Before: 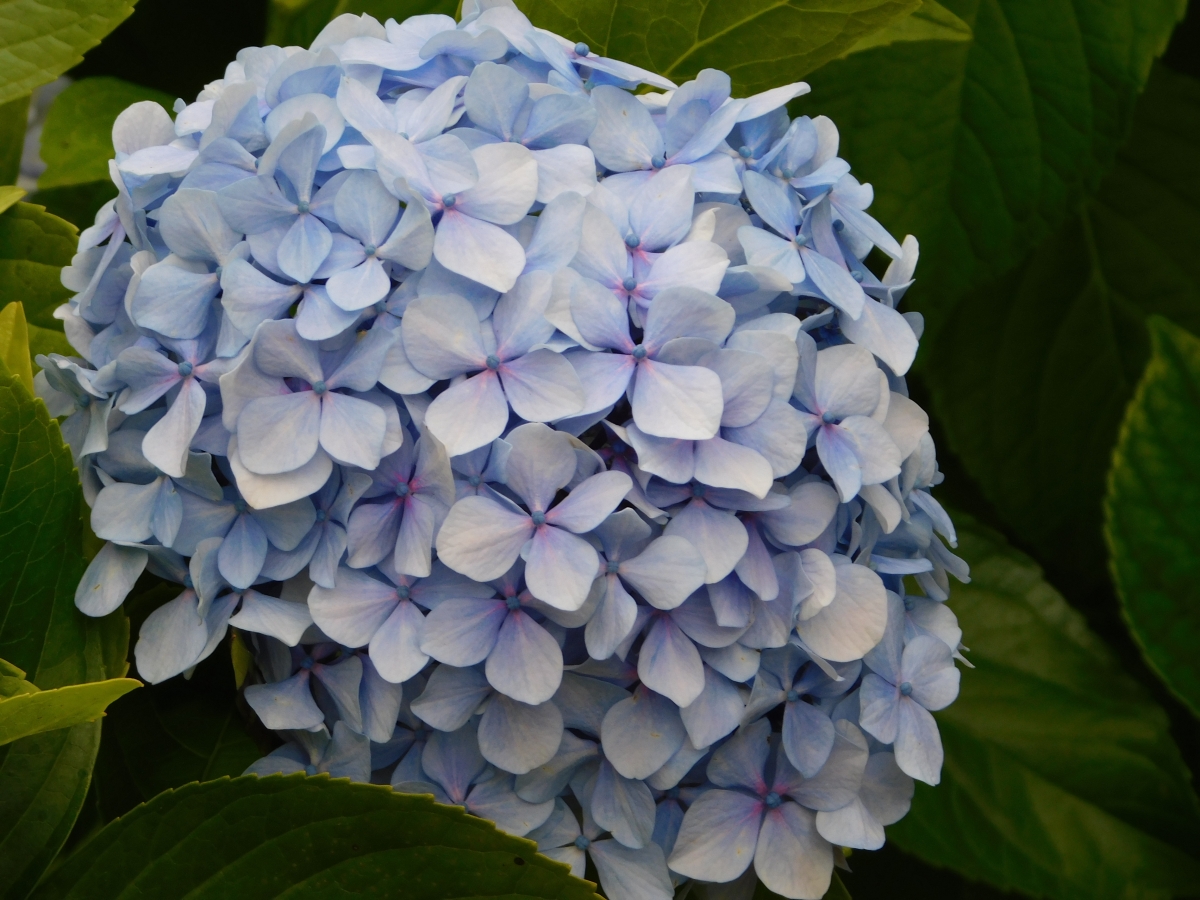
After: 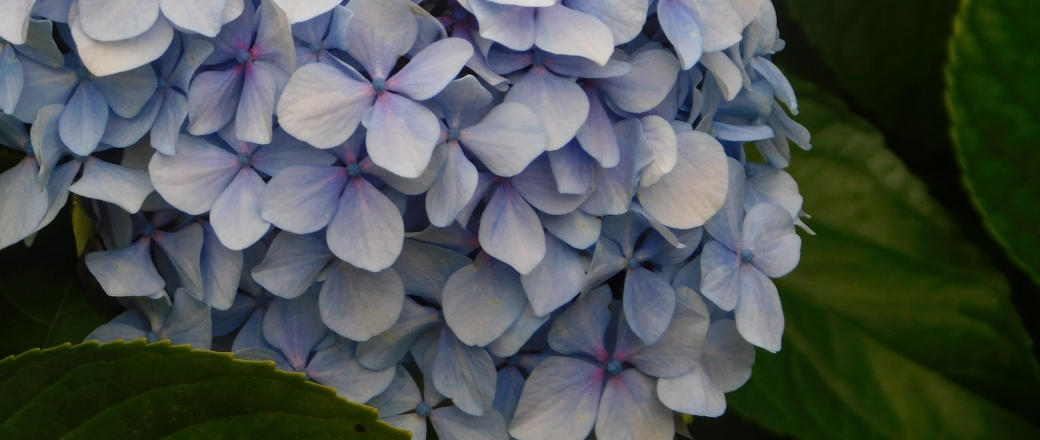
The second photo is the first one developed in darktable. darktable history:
local contrast: detail 110%
crop and rotate: left 13.306%, top 48.129%, bottom 2.928%
